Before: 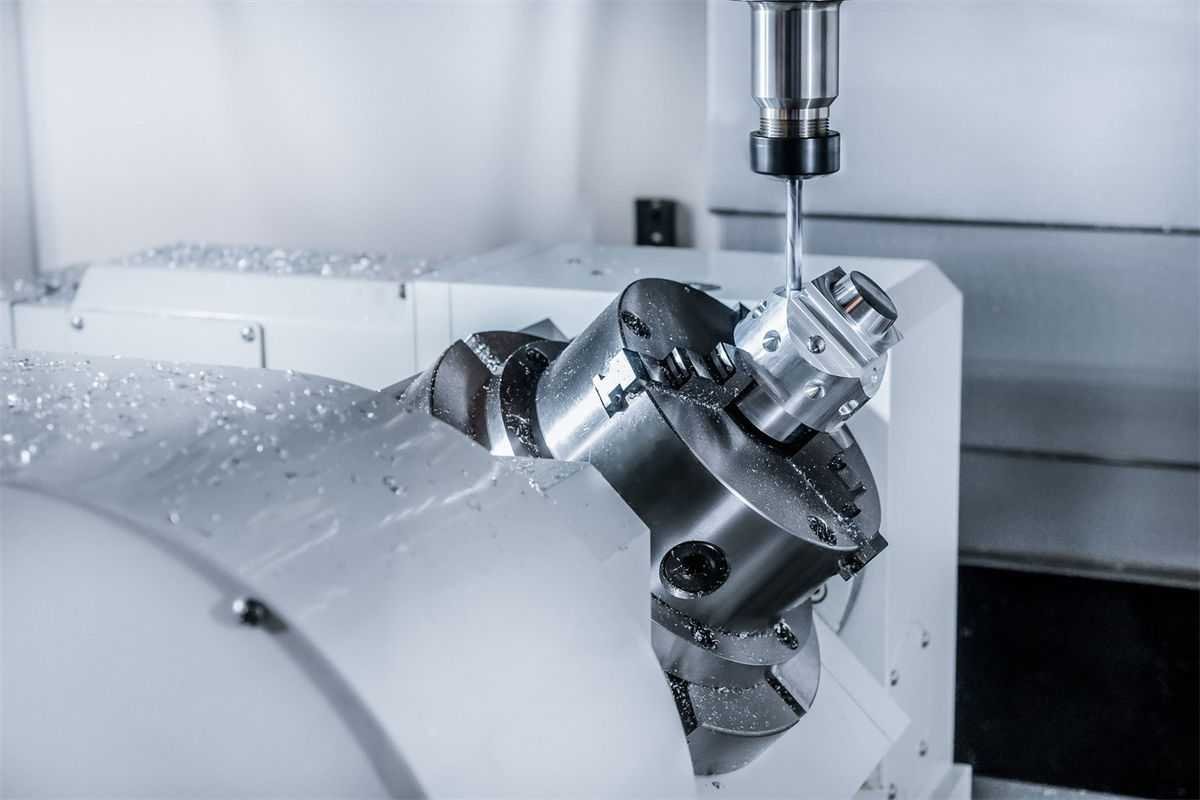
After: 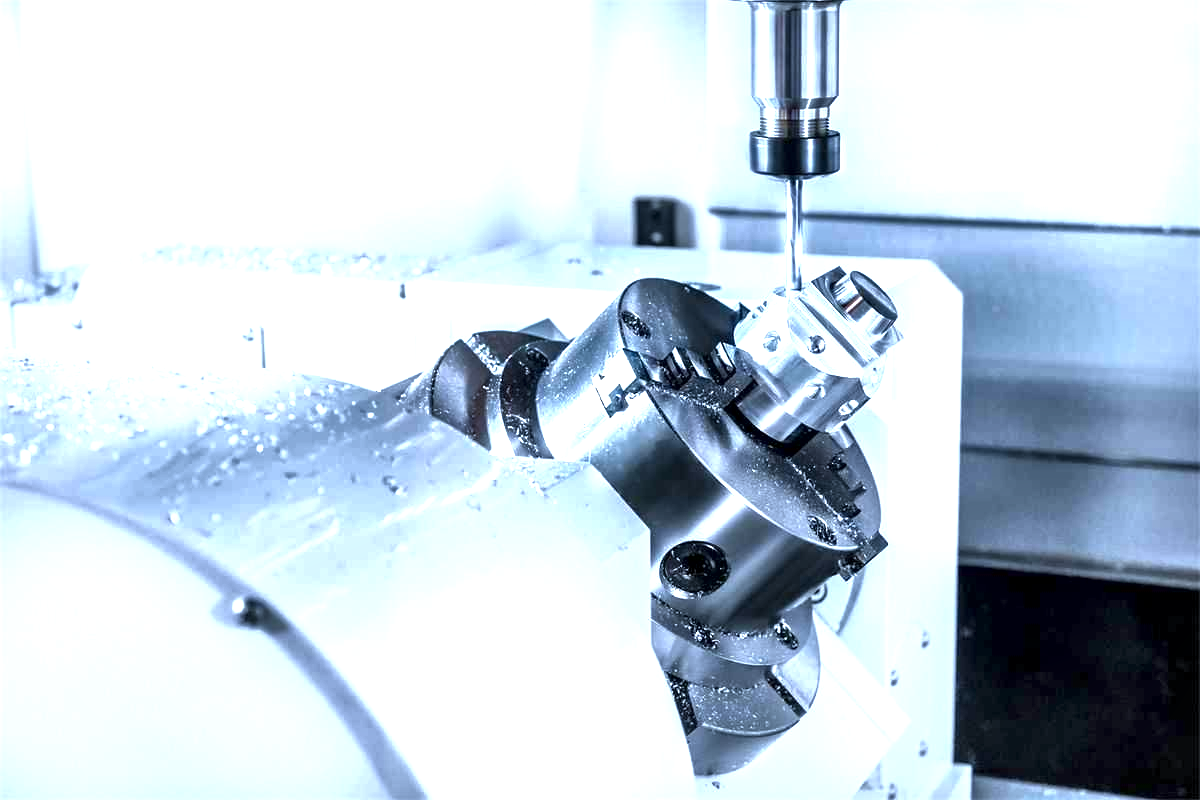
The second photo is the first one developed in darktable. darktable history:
white balance: red 0.988, blue 1.017
local contrast: mode bilateral grid, contrast 70, coarseness 75, detail 180%, midtone range 0.2
exposure: black level correction 0, exposure 1.2 EV, compensate exposure bias true, compensate highlight preservation false
color calibration: x 0.37, y 0.382, temperature 4313.32 K
